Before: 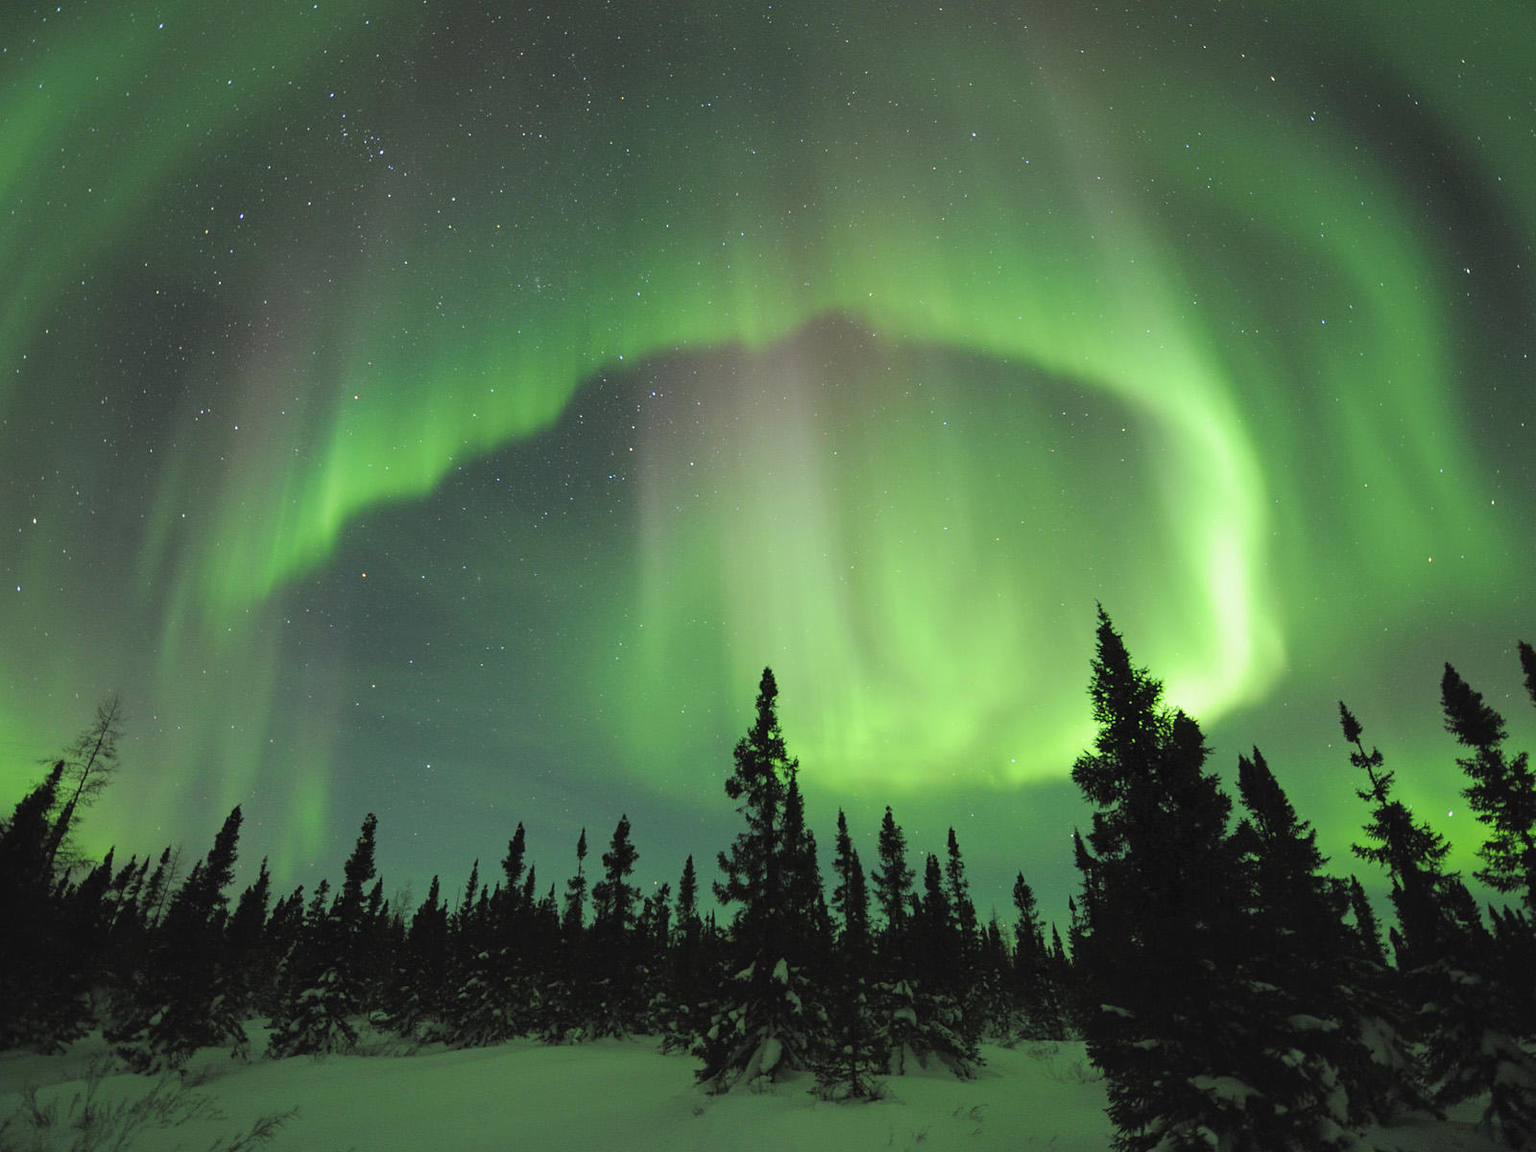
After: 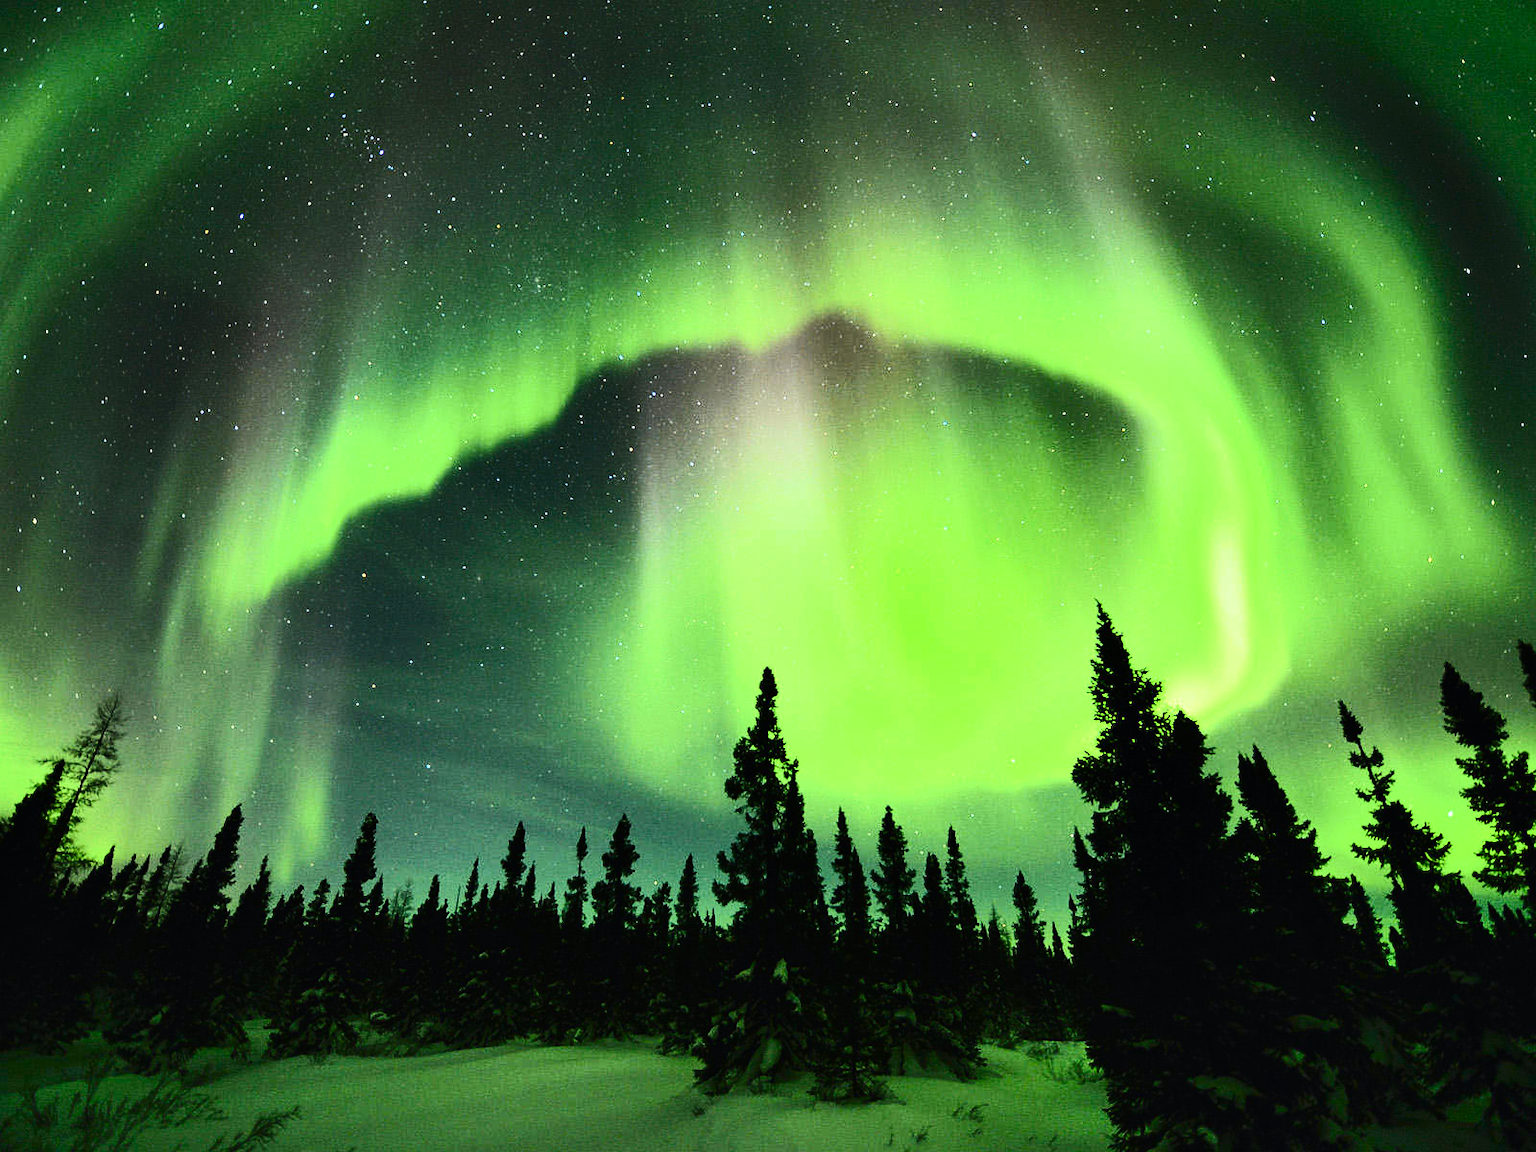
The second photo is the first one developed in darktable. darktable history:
tone equalizer: -8 EV -0.417 EV, -7 EV -0.389 EV, -6 EV -0.333 EV, -5 EV -0.222 EV, -3 EV 0.222 EV, -2 EV 0.333 EV, -1 EV 0.389 EV, +0 EV 0.417 EV, edges refinement/feathering 500, mask exposure compensation -1.57 EV, preserve details no
tone curve: curves: ch0 [(0, 0) (0.187, 0.12) (0.384, 0.363) (0.577, 0.681) (0.735, 0.881) (0.864, 0.959) (1, 0.987)]; ch1 [(0, 0) (0.402, 0.36) (0.476, 0.466) (0.501, 0.501) (0.518, 0.514) (0.564, 0.614) (0.614, 0.664) (0.741, 0.829) (1, 1)]; ch2 [(0, 0) (0.429, 0.387) (0.483, 0.481) (0.503, 0.501) (0.522, 0.531) (0.564, 0.605) (0.615, 0.697) (0.702, 0.774) (1, 0.895)], color space Lab, independent channels
contrast brightness saturation: contrast 0.28
shadows and highlights: soften with gaussian
